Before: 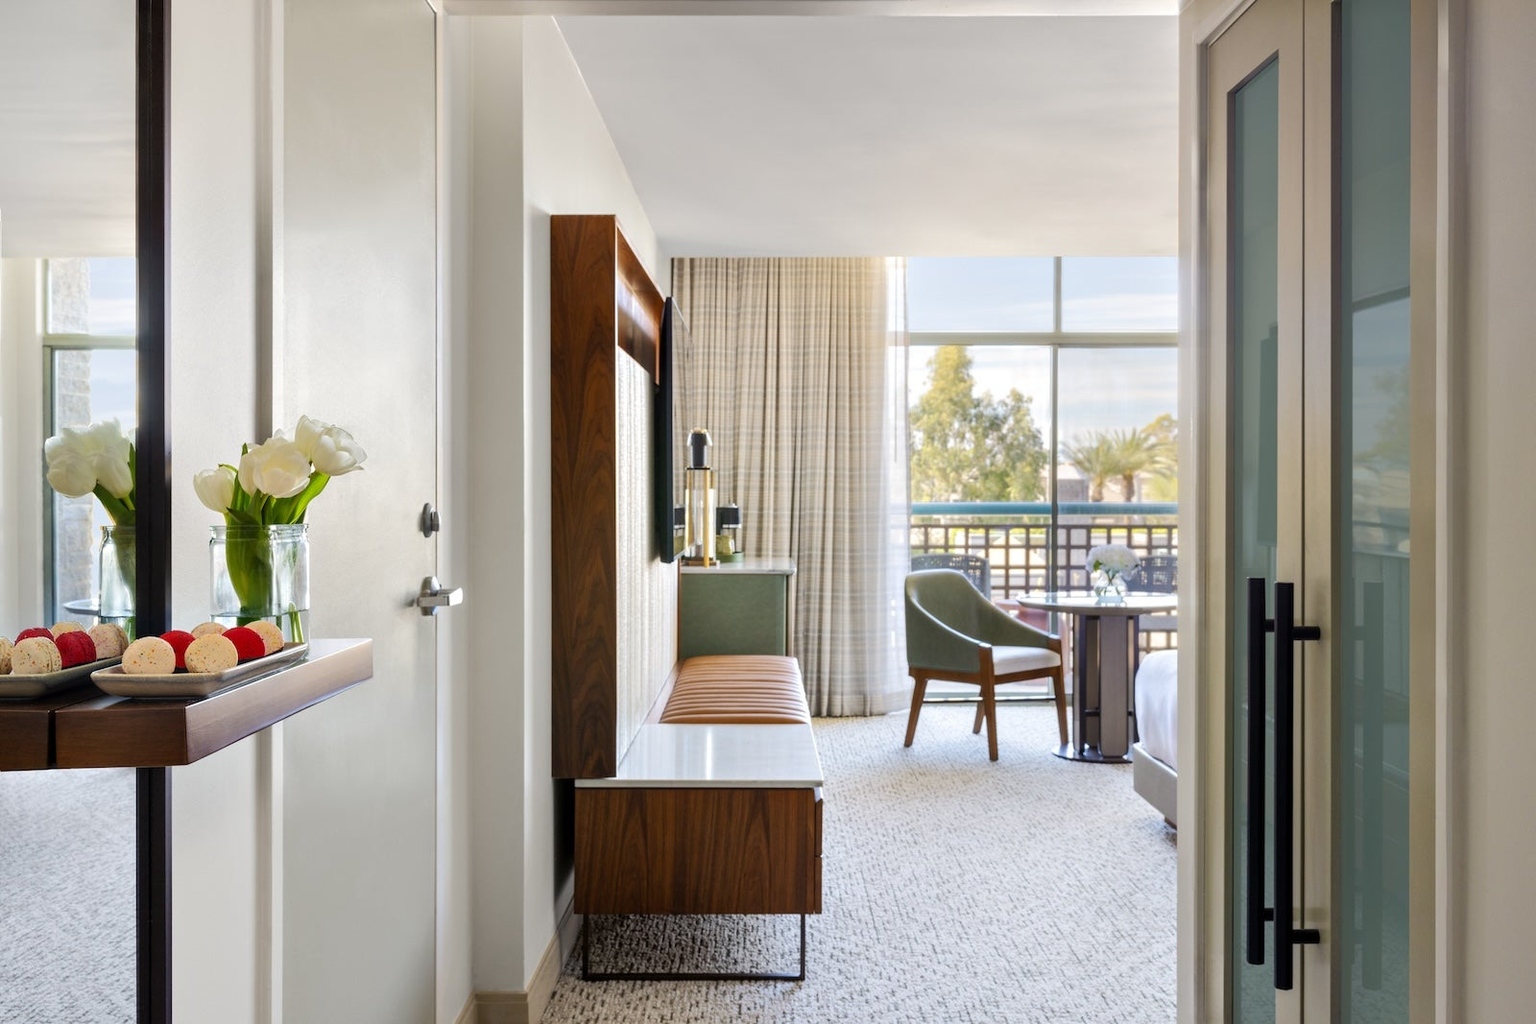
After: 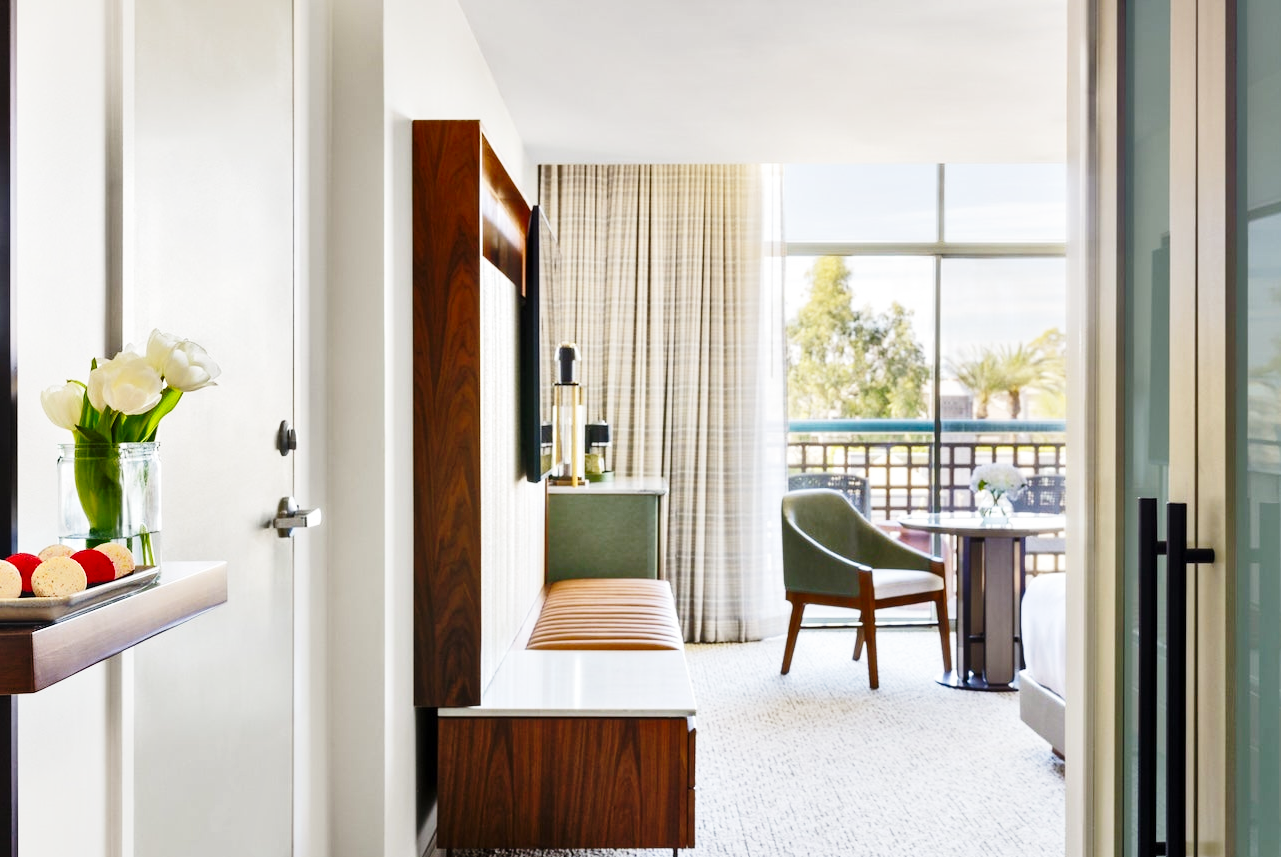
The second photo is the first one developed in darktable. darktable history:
base curve: curves: ch0 [(0, 0) (0.028, 0.03) (0.121, 0.232) (0.46, 0.748) (0.859, 0.968) (1, 1)], preserve colors none
shadows and highlights: low approximation 0.01, soften with gaussian
crop and rotate: left 10.083%, top 9.804%, right 9.816%, bottom 9.827%
